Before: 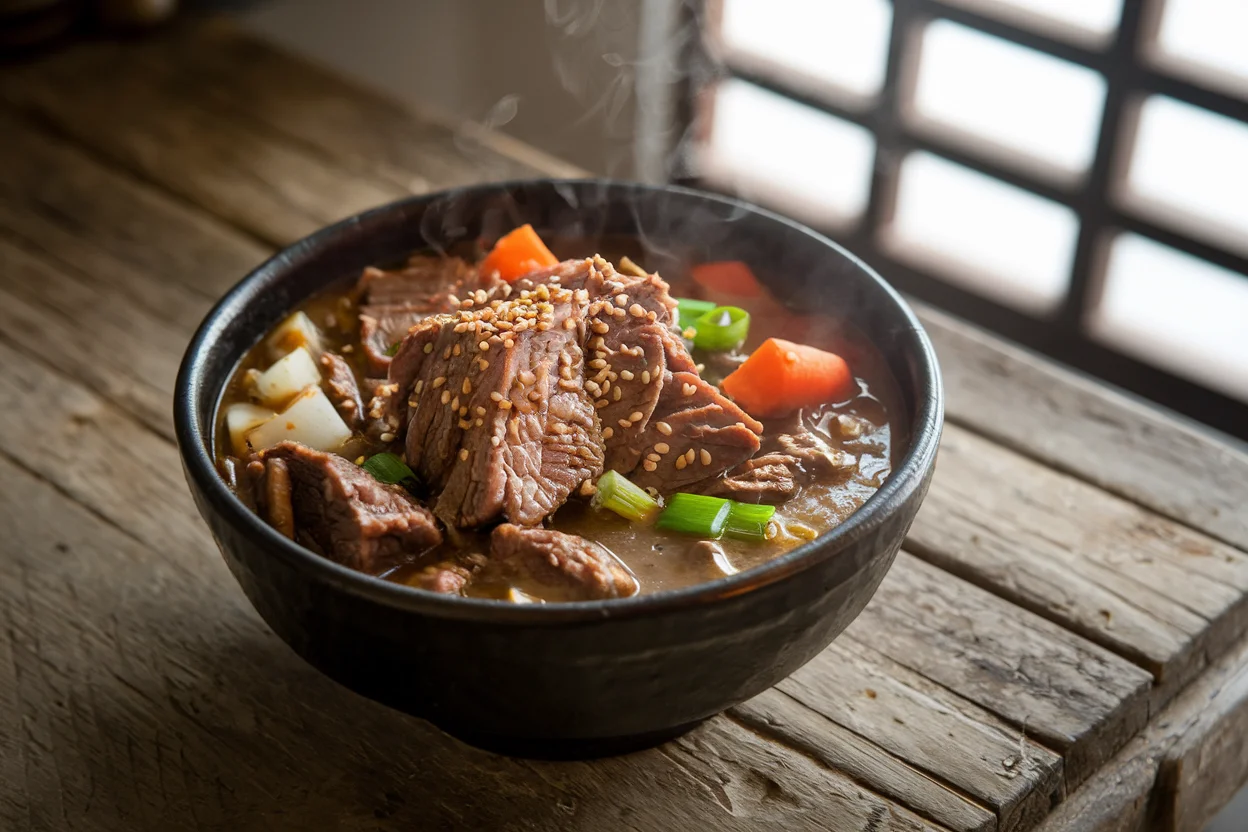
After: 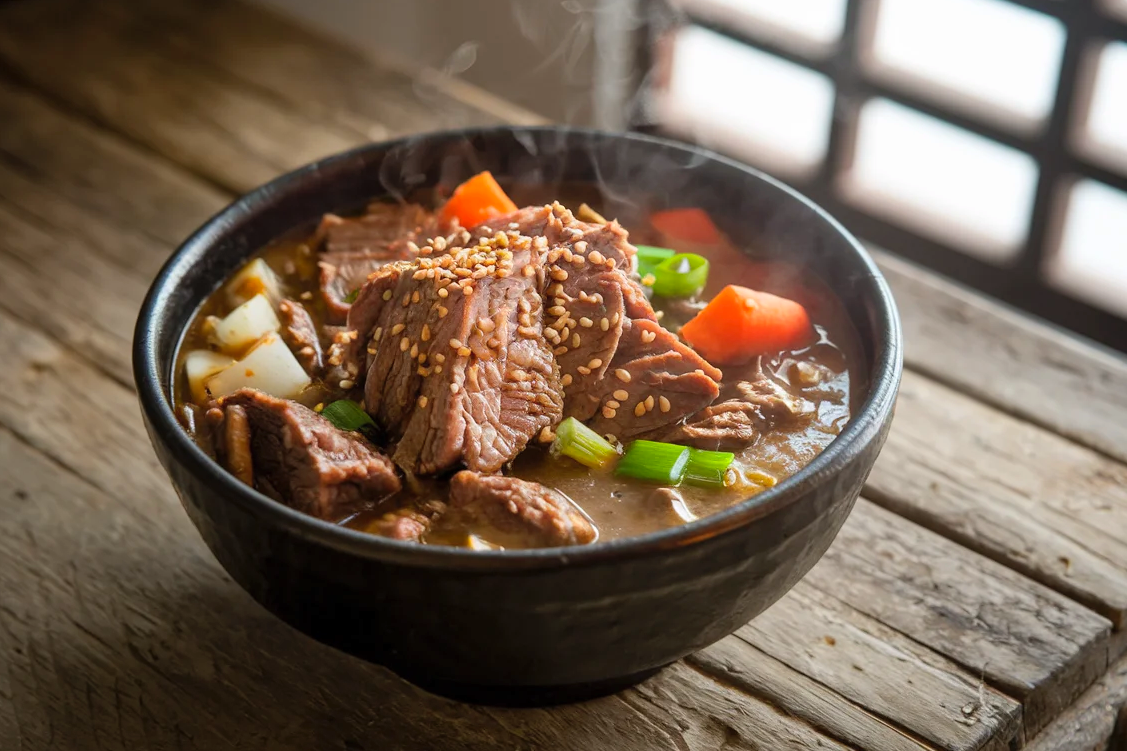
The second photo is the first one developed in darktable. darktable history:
crop: left 3.305%, top 6.436%, right 6.389%, bottom 3.258%
contrast brightness saturation: contrast 0.03, brightness 0.06, saturation 0.13
